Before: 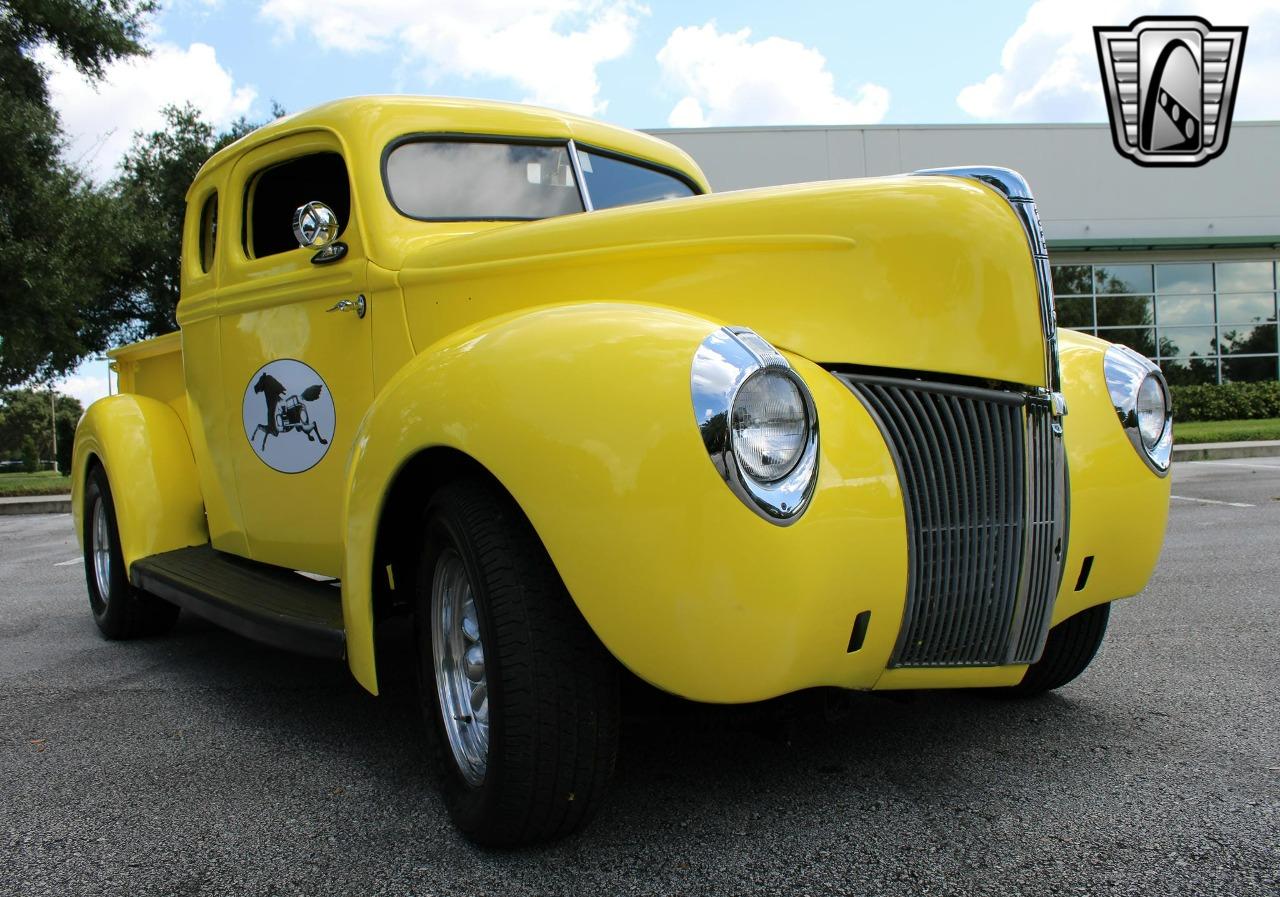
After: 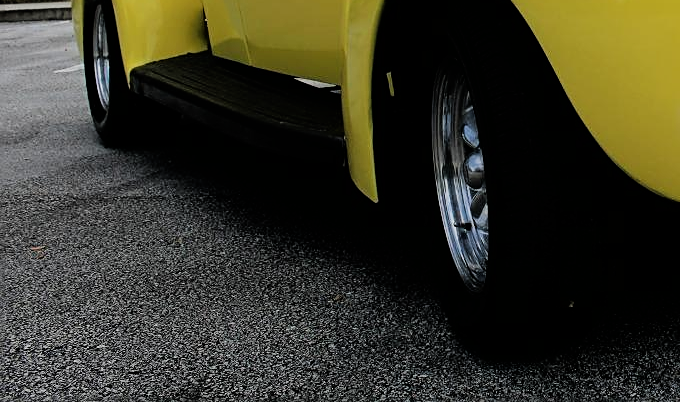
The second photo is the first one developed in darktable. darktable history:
crop and rotate: top 55.019%, right 46.817%, bottom 0.11%
filmic rgb: black relative exposure -7.49 EV, white relative exposure 4.99 EV, hardness 3.32, contrast 1.3
sharpen: on, module defaults
